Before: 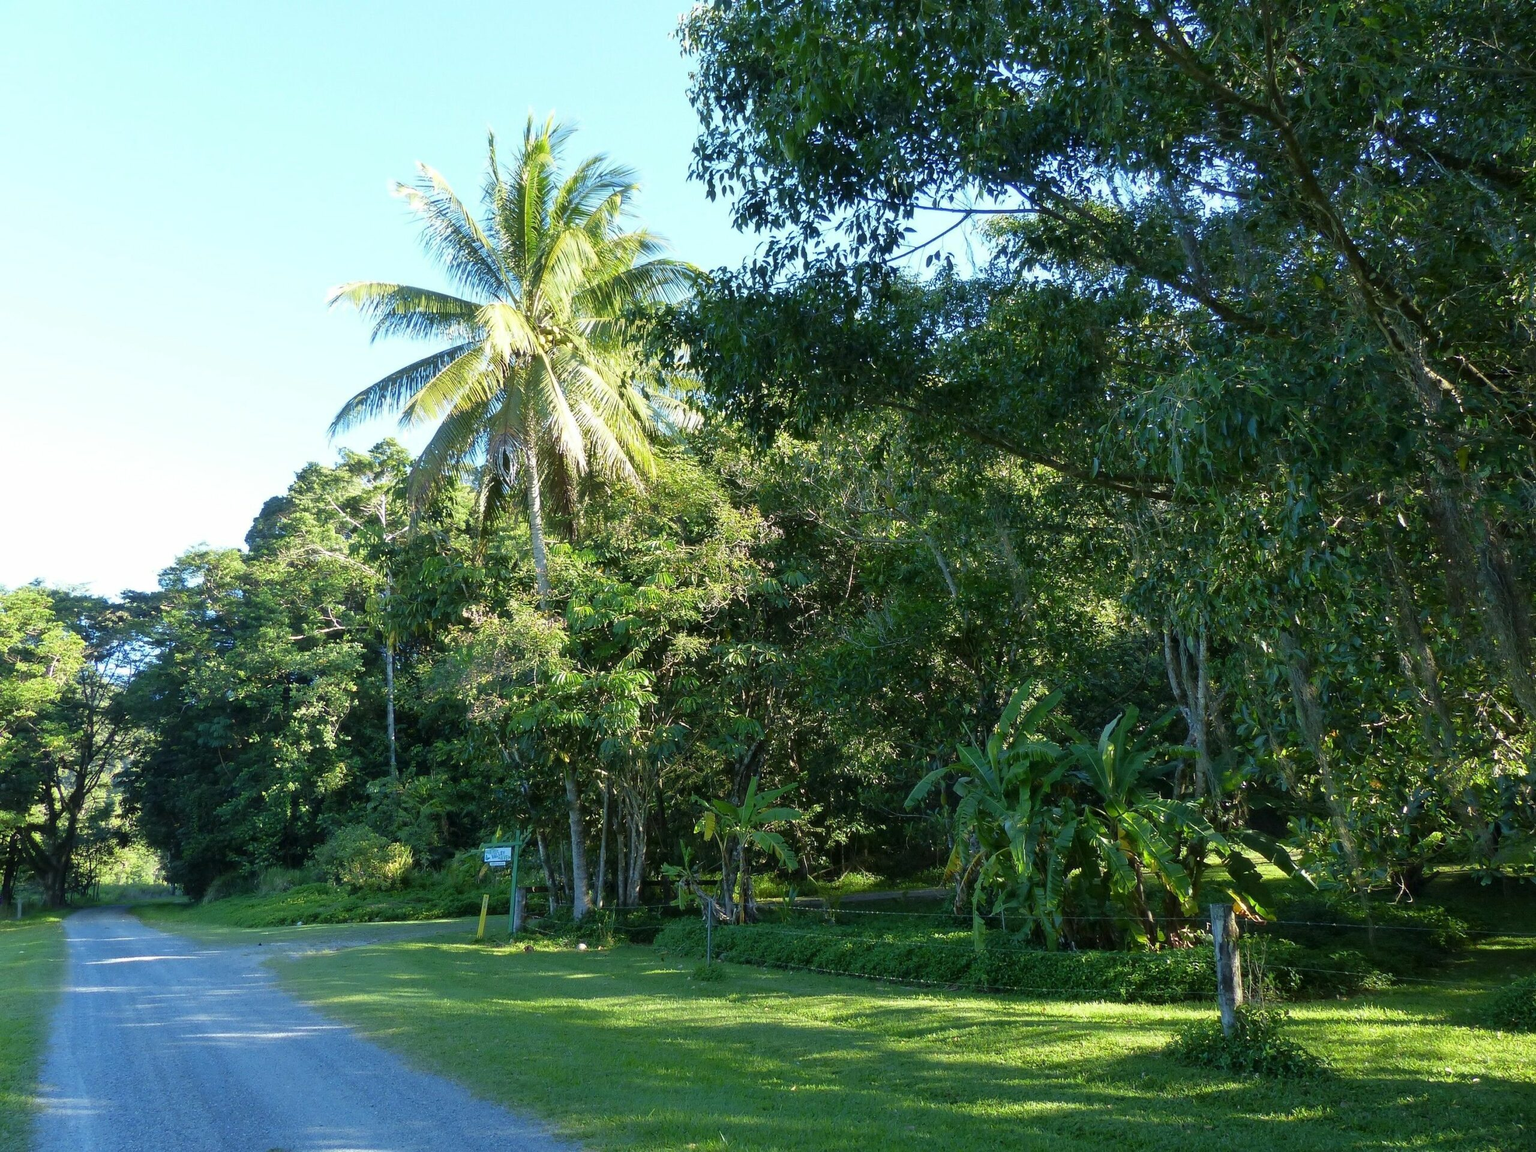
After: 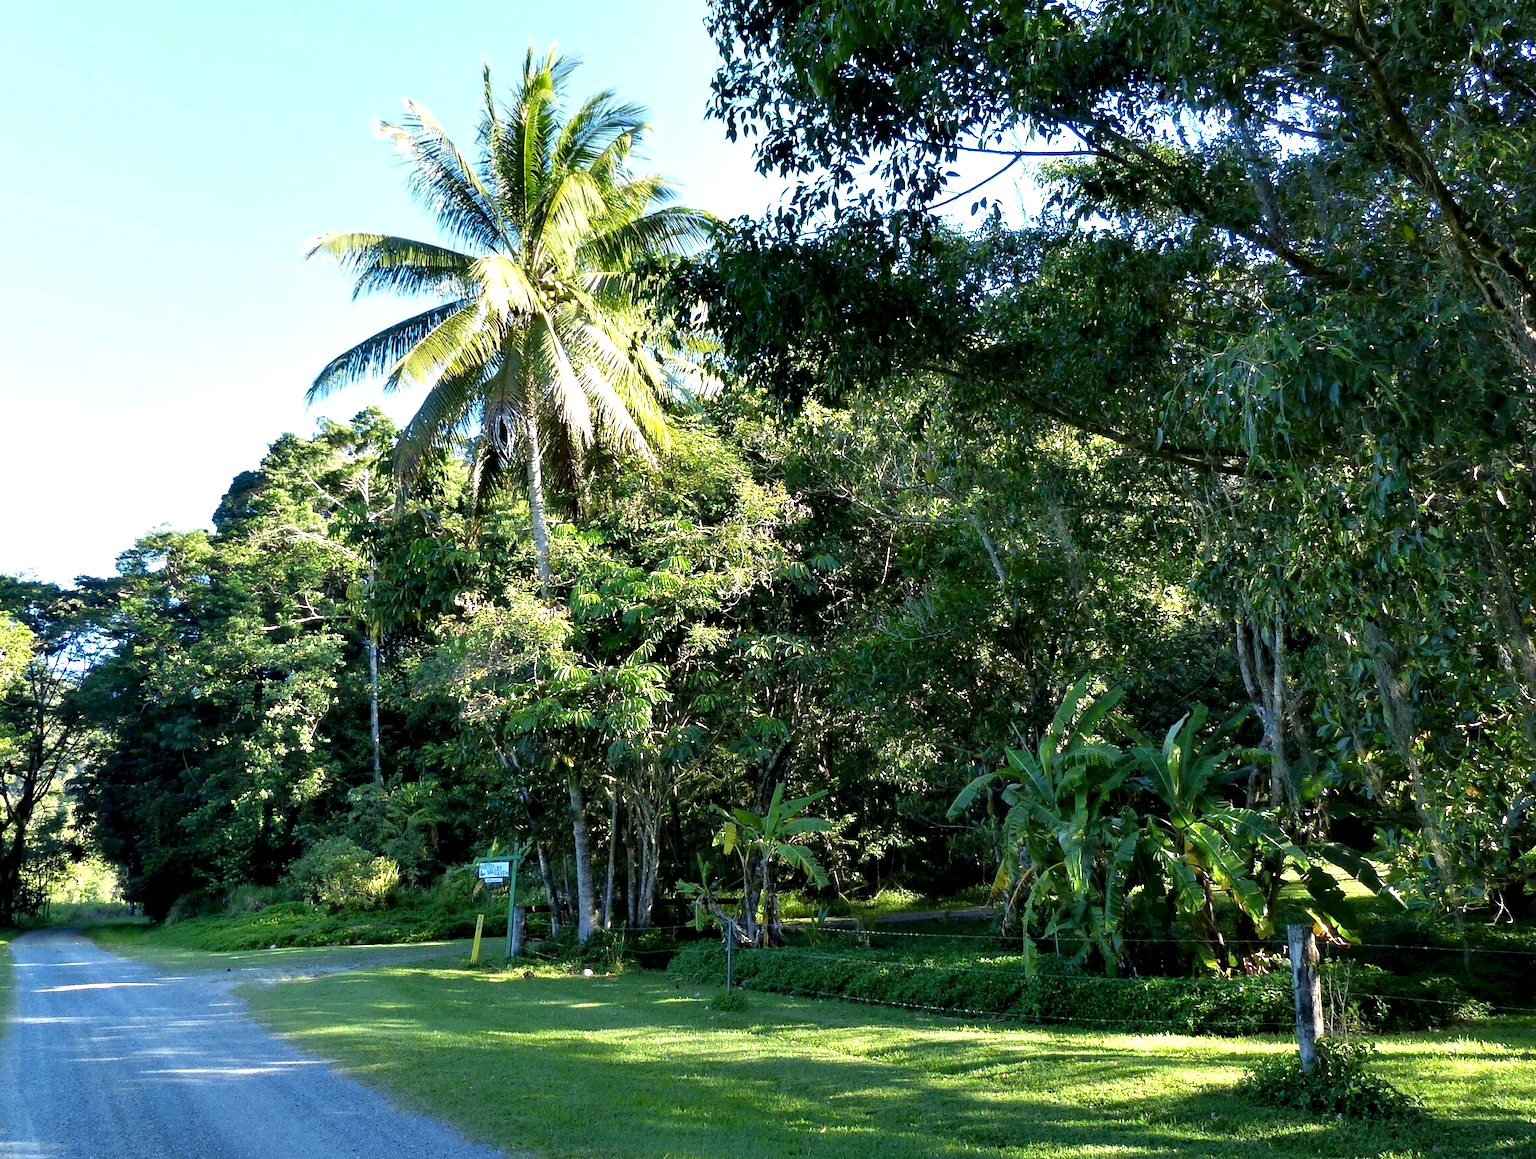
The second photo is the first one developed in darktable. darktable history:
crop: left 3.579%, top 6.426%, right 6.617%, bottom 3.245%
contrast equalizer: y [[0.6 ×6], [0.55 ×6], [0 ×6], [0 ×6], [0 ×6]]
